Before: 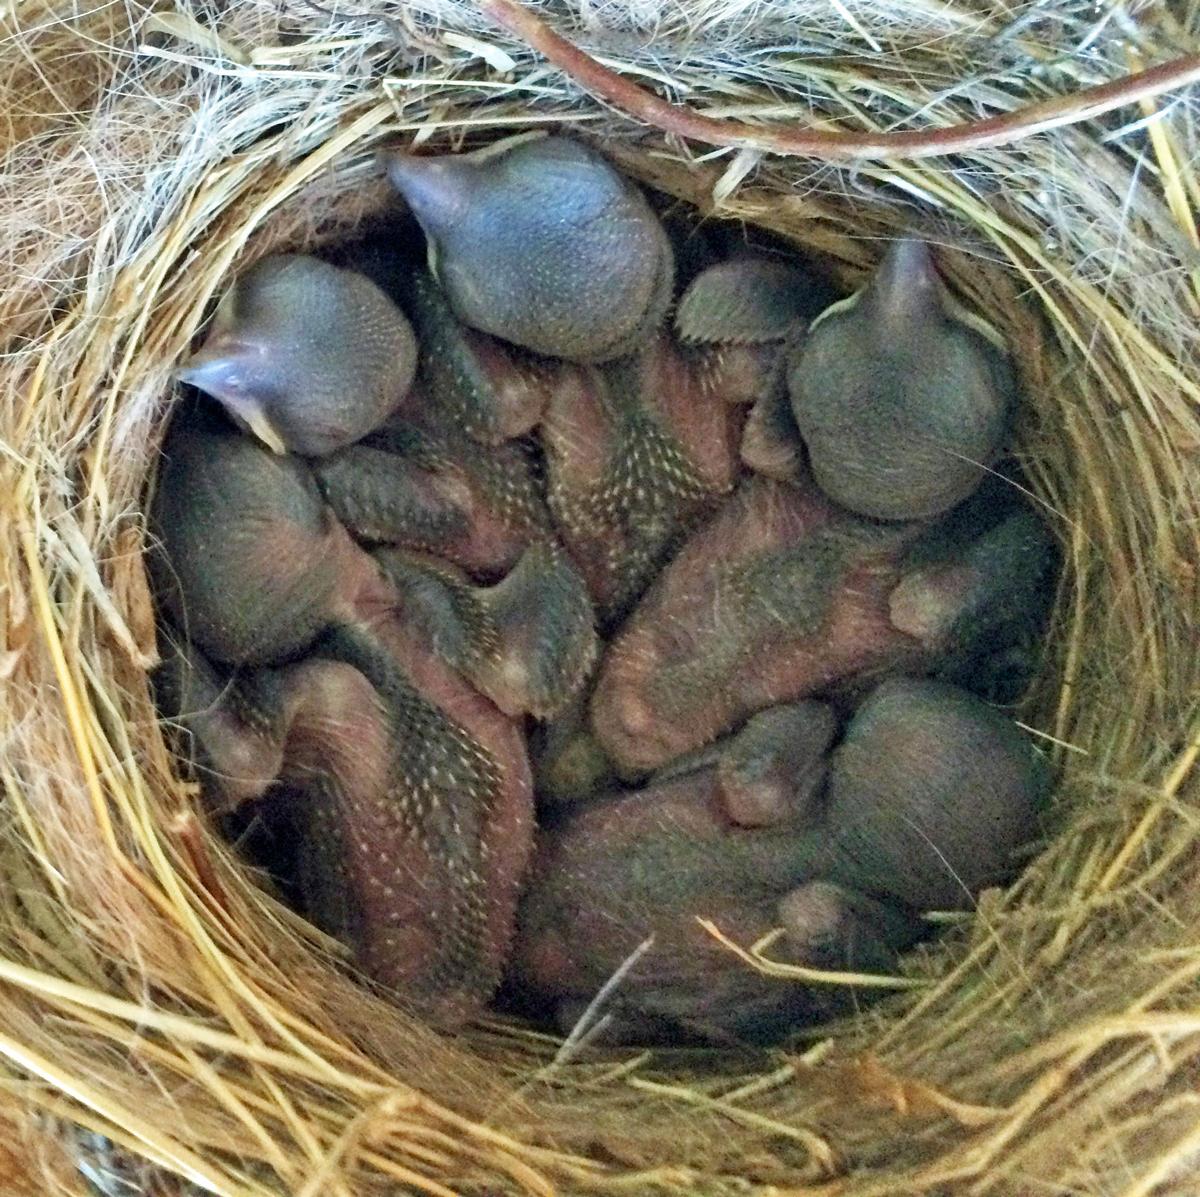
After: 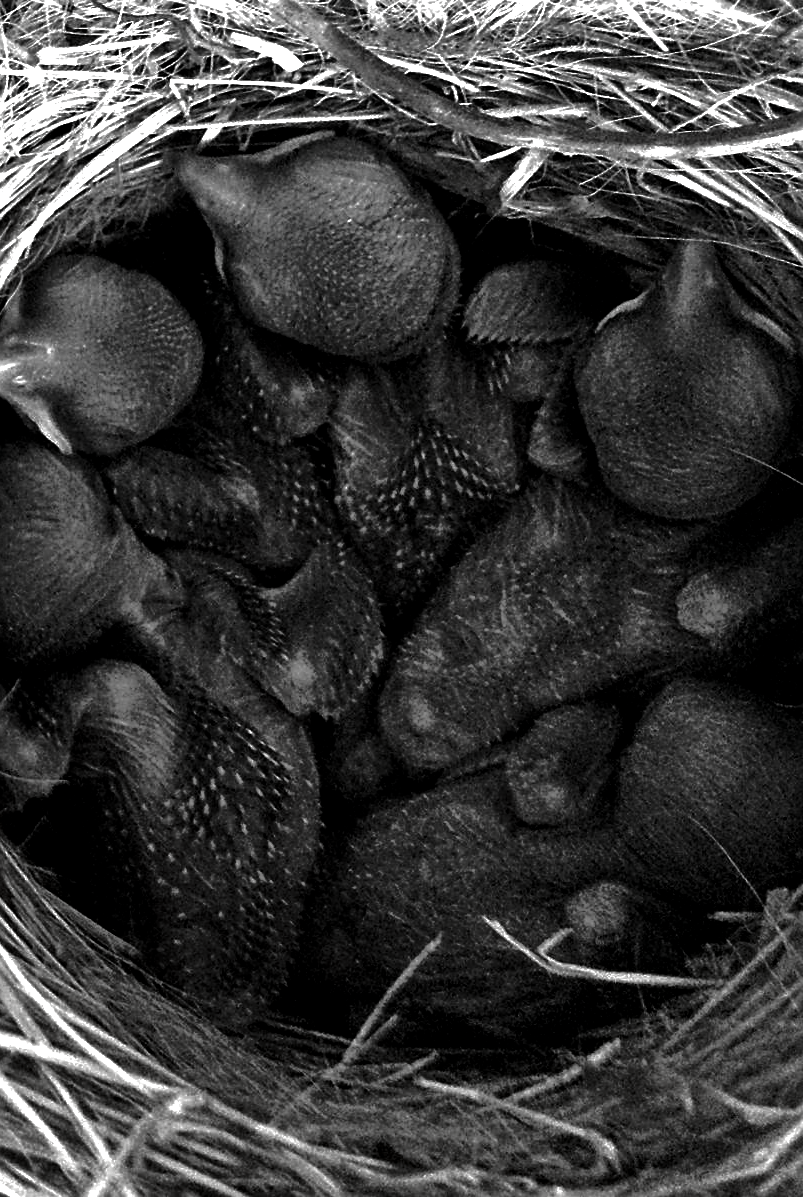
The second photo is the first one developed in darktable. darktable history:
tone equalizer: -8 EV -0.429 EV, -7 EV -0.388 EV, -6 EV -0.361 EV, -5 EV -0.215 EV, -3 EV 0.201 EV, -2 EV 0.329 EV, -1 EV 0.394 EV, +0 EV 0.409 EV
contrast brightness saturation: contrast 0.015, brightness -0.984, saturation -0.992
sharpen: on, module defaults
exposure: exposure 0.082 EV, compensate highlight preservation false
crop and rotate: left 17.823%, right 15.212%
color balance rgb: highlights gain › chroma 3.023%, highlights gain › hue 76.52°, perceptual saturation grading › global saturation 34.873%, perceptual saturation grading › highlights -29.843%, perceptual saturation grading › shadows 35.342%
local contrast: highlights 106%, shadows 98%, detail 120%, midtone range 0.2
shadows and highlights: on, module defaults
